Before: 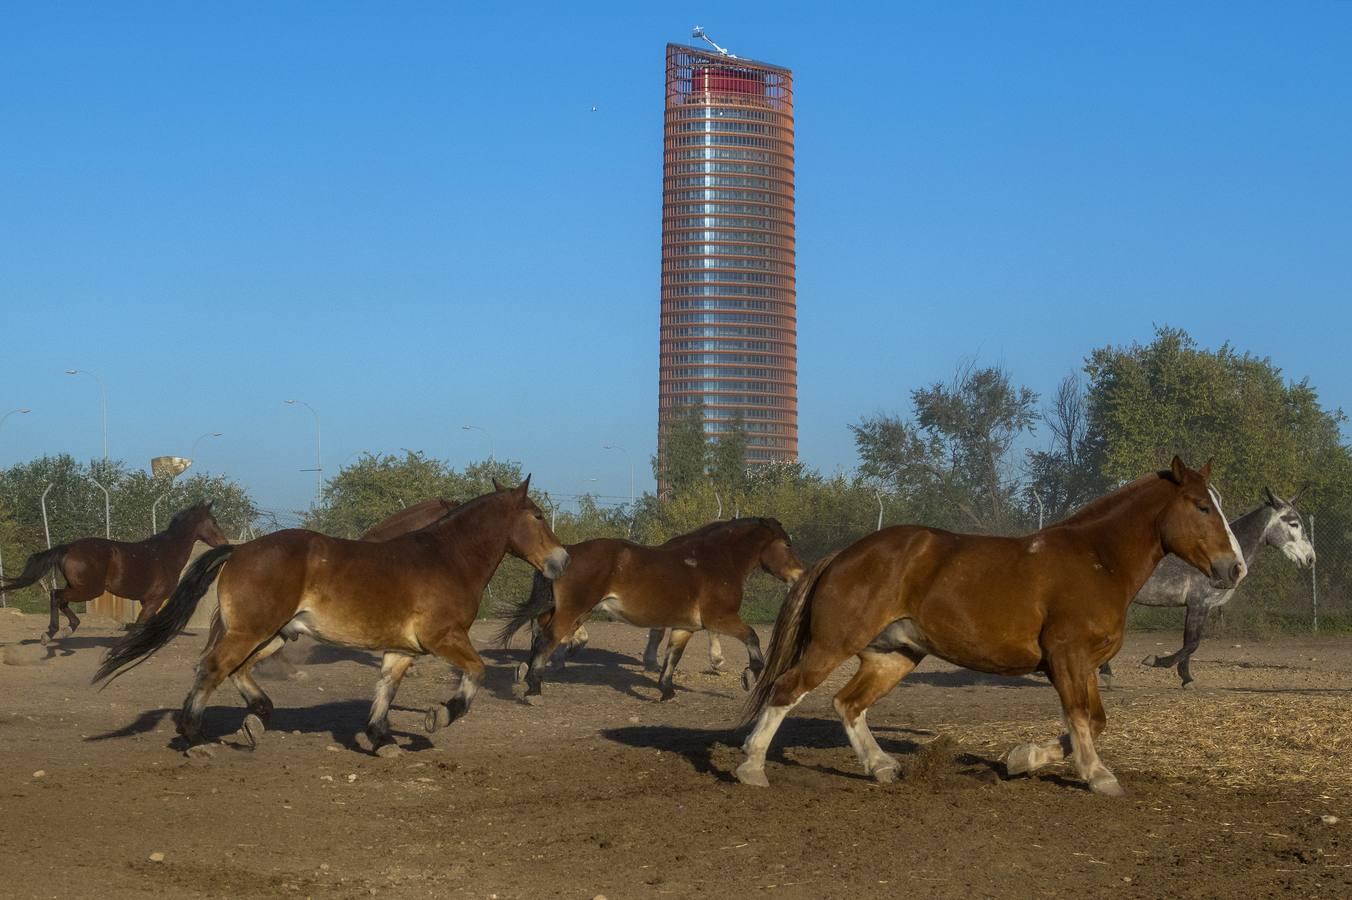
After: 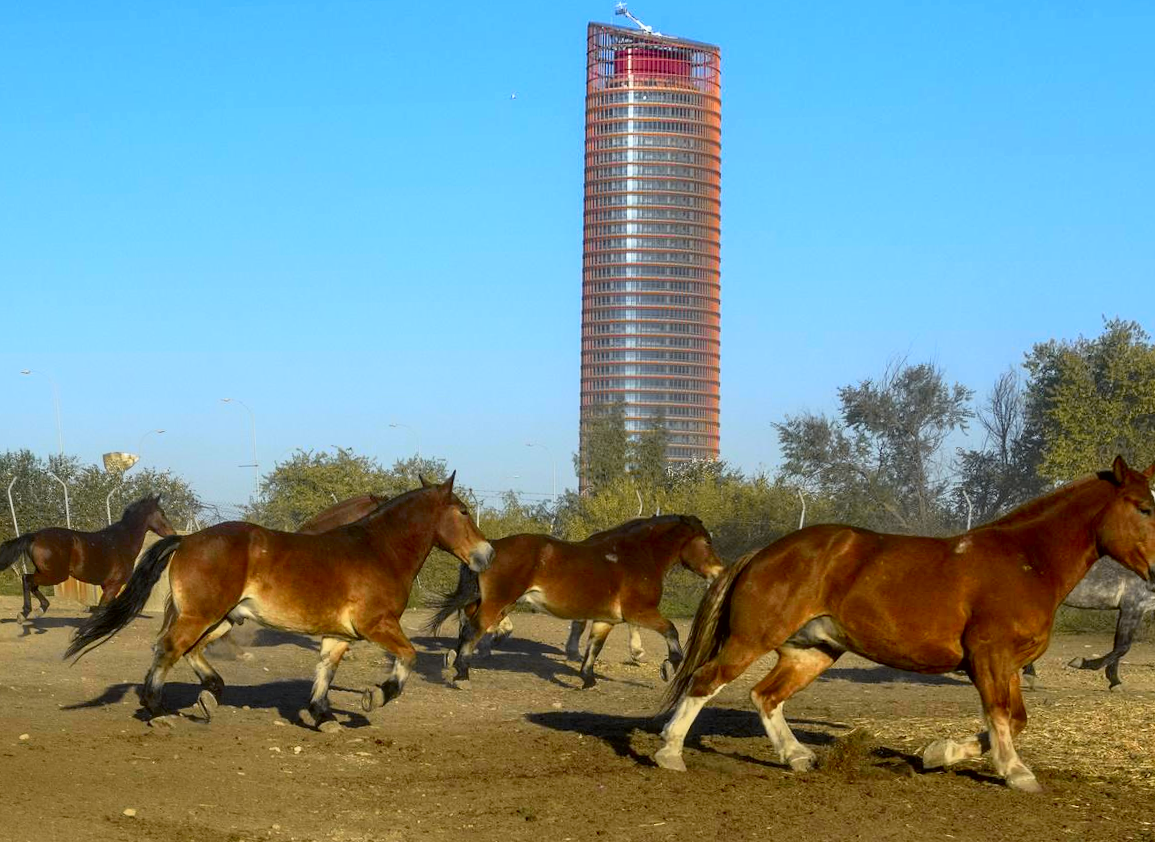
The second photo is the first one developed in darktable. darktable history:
tone curve: curves: ch0 [(0, 0.006) (0.037, 0.022) (0.123, 0.105) (0.19, 0.173) (0.277, 0.279) (0.474, 0.517) (0.597, 0.662) (0.687, 0.774) (0.855, 0.891) (1, 0.982)]; ch1 [(0, 0) (0.243, 0.245) (0.422, 0.415) (0.493, 0.495) (0.508, 0.503) (0.544, 0.552) (0.557, 0.582) (0.626, 0.672) (0.694, 0.732) (1, 1)]; ch2 [(0, 0) (0.249, 0.216) (0.356, 0.329) (0.424, 0.442) (0.476, 0.483) (0.498, 0.5) (0.517, 0.519) (0.532, 0.539) (0.562, 0.596) (0.614, 0.662) (0.706, 0.757) (0.808, 0.809) (0.991, 0.968)], color space Lab, independent channels, preserve colors none
crop: right 9.509%, bottom 0.031%
exposure: black level correction 0.005, exposure 0.417 EV, compensate highlight preservation false
rotate and perspective: rotation 0.062°, lens shift (vertical) 0.115, lens shift (horizontal) -0.133, crop left 0.047, crop right 0.94, crop top 0.061, crop bottom 0.94
